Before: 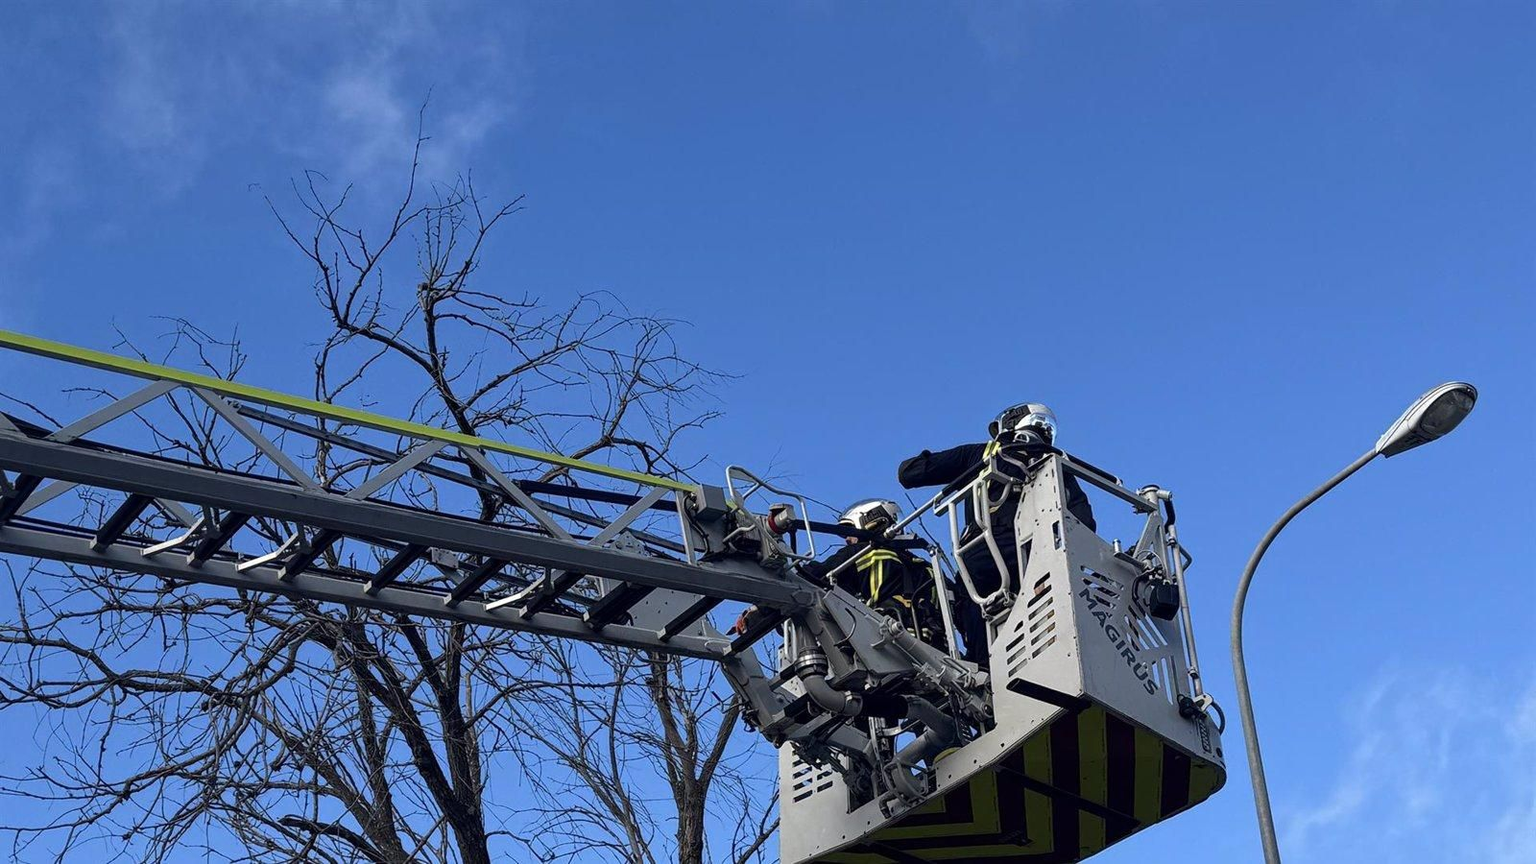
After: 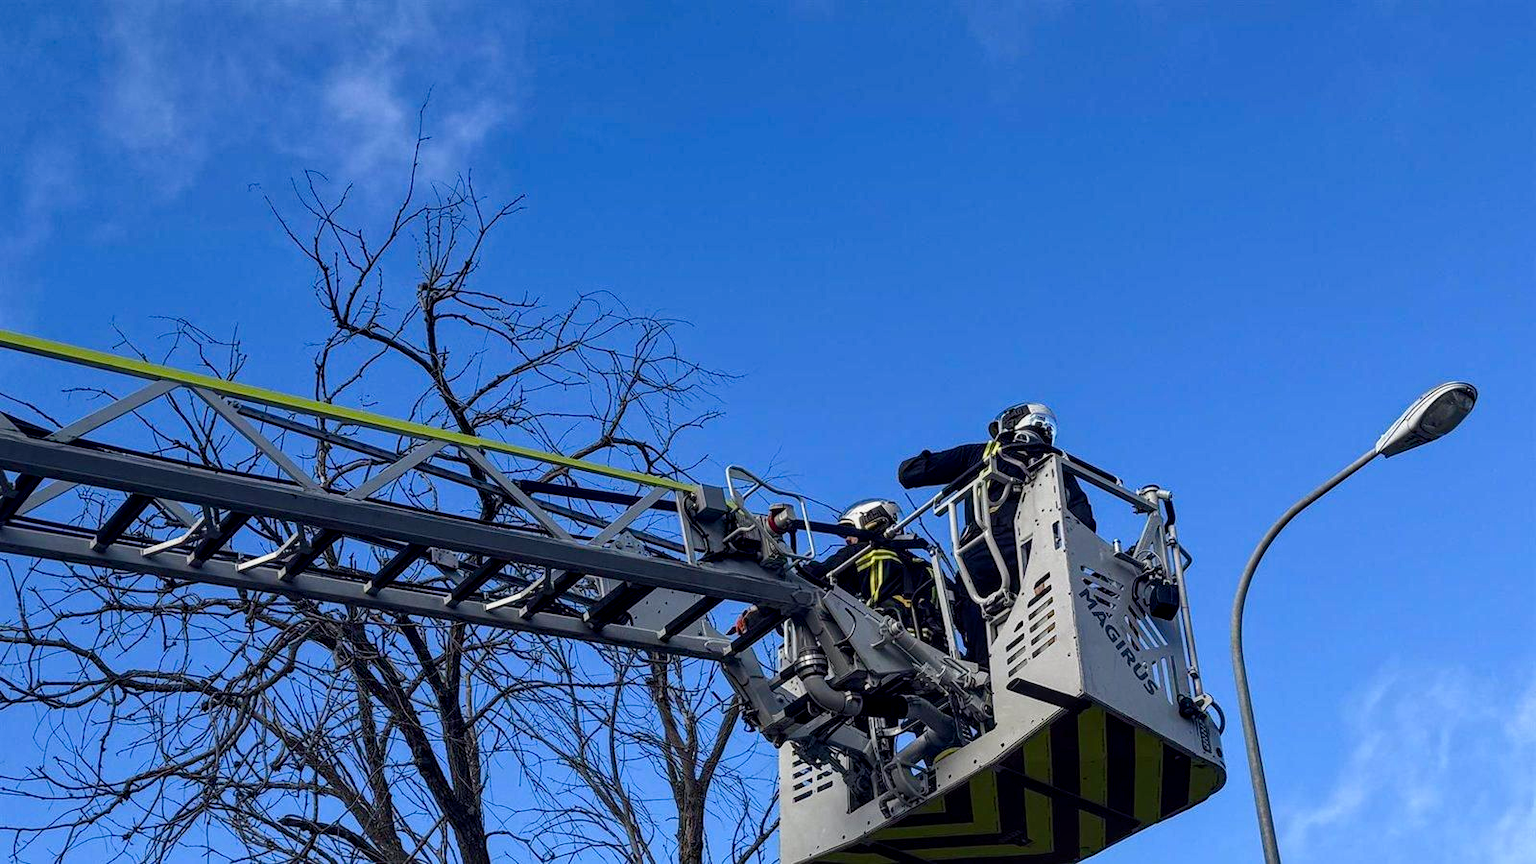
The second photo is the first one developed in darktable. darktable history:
local contrast: on, module defaults
color balance rgb: perceptual saturation grading › global saturation 14.202%, perceptual saturation grading › highlights -25.009%, perceptual saturation grading › shadows 25.78%, global vibrance 27.358%
